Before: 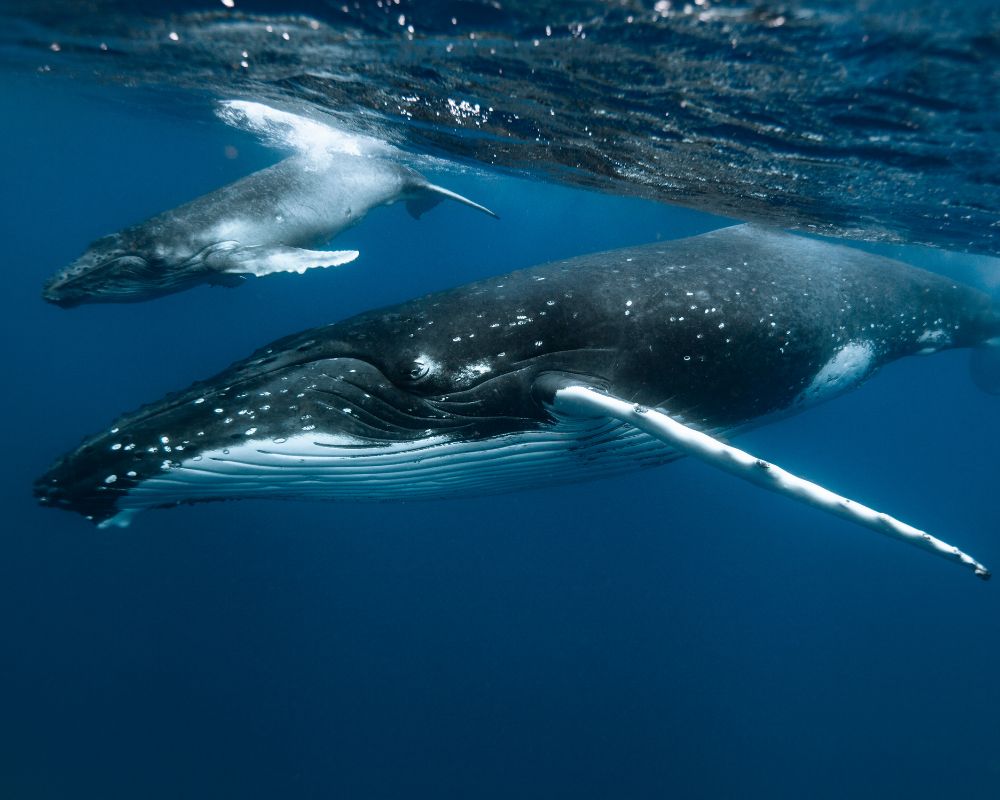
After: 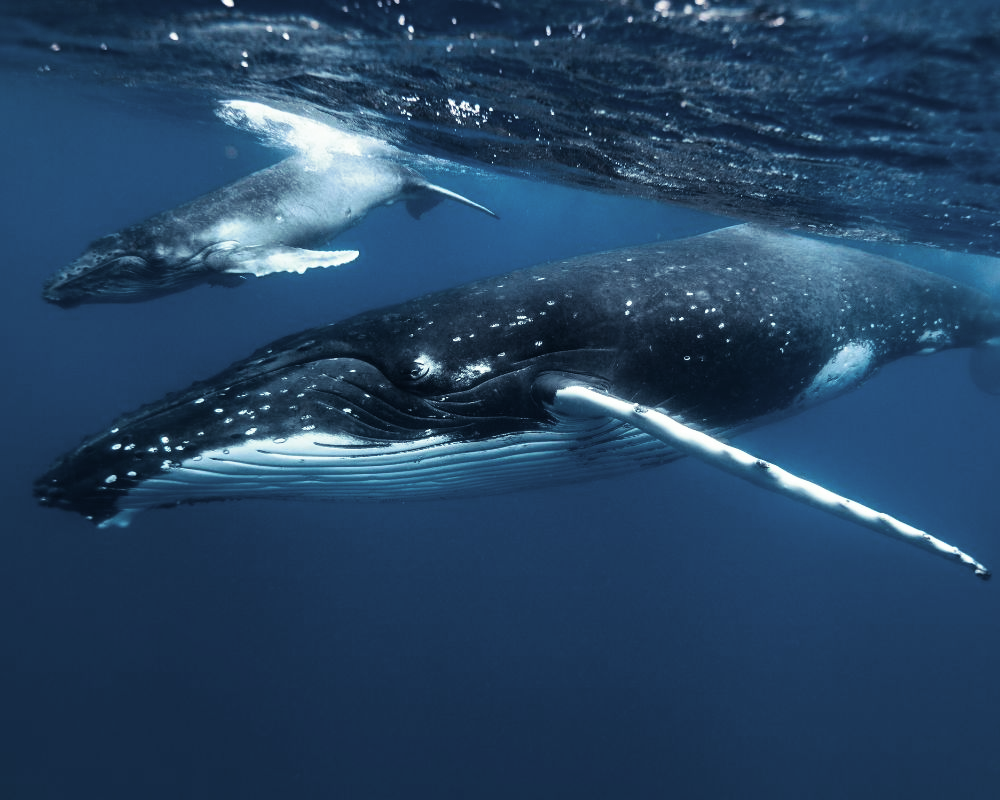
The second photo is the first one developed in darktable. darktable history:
contrast brightness saturation: contrast 0.15, brightness 0.05
split-toning: shadows › hue 230.4°
